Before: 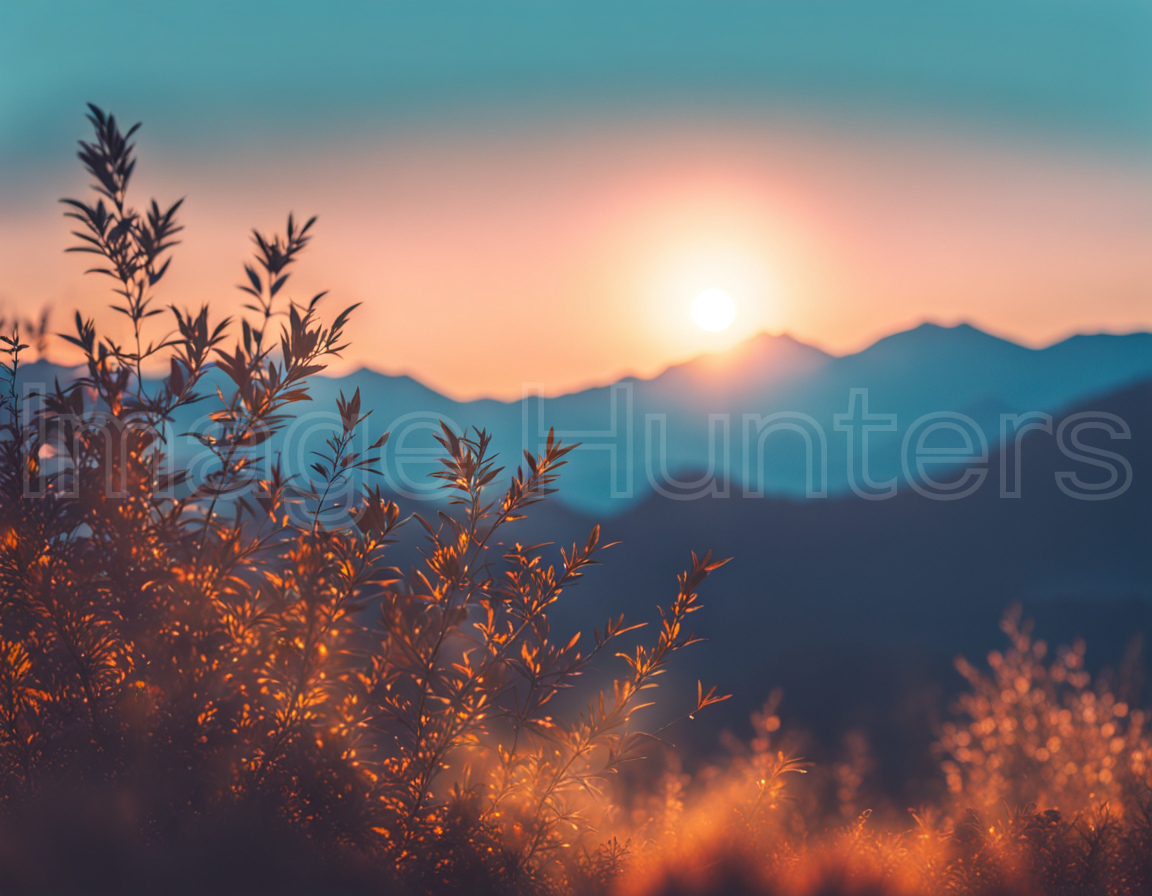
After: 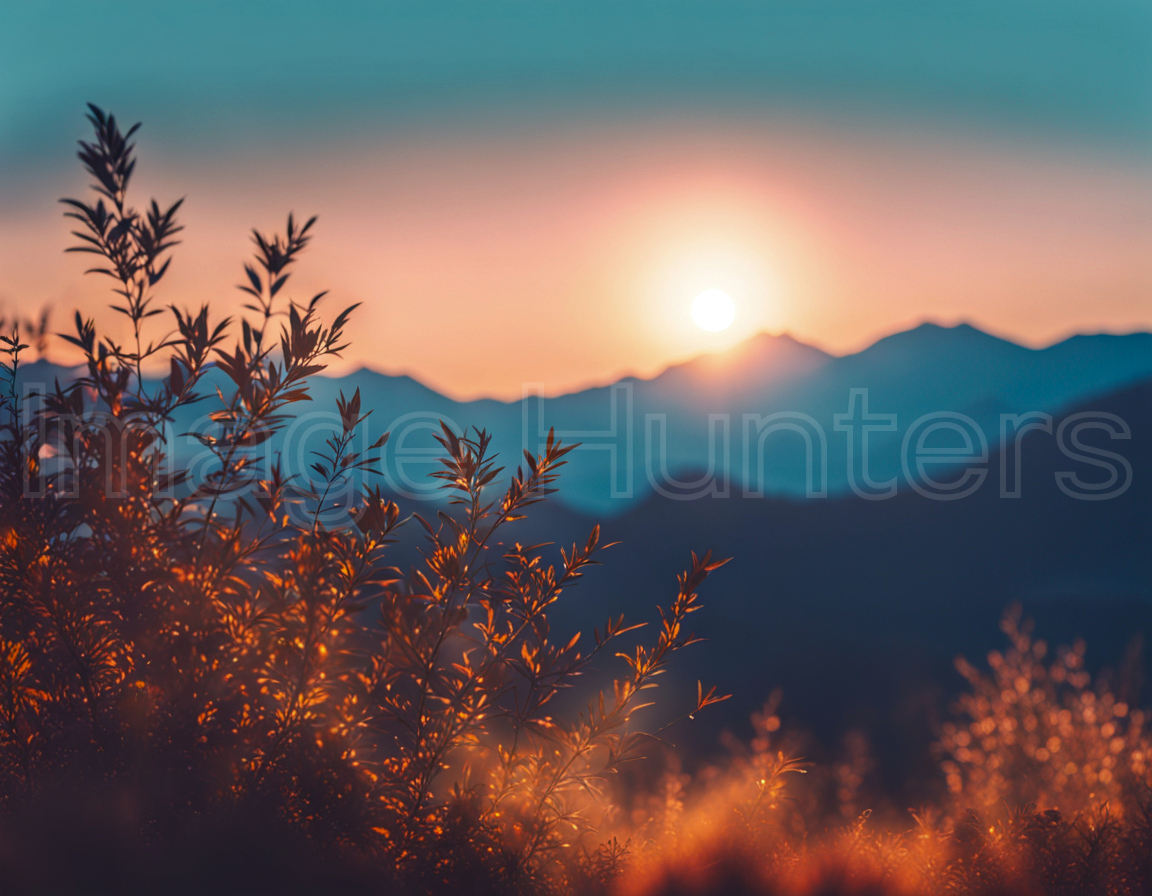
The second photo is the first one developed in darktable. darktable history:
contrast brightness saturation: brightness -0.097
